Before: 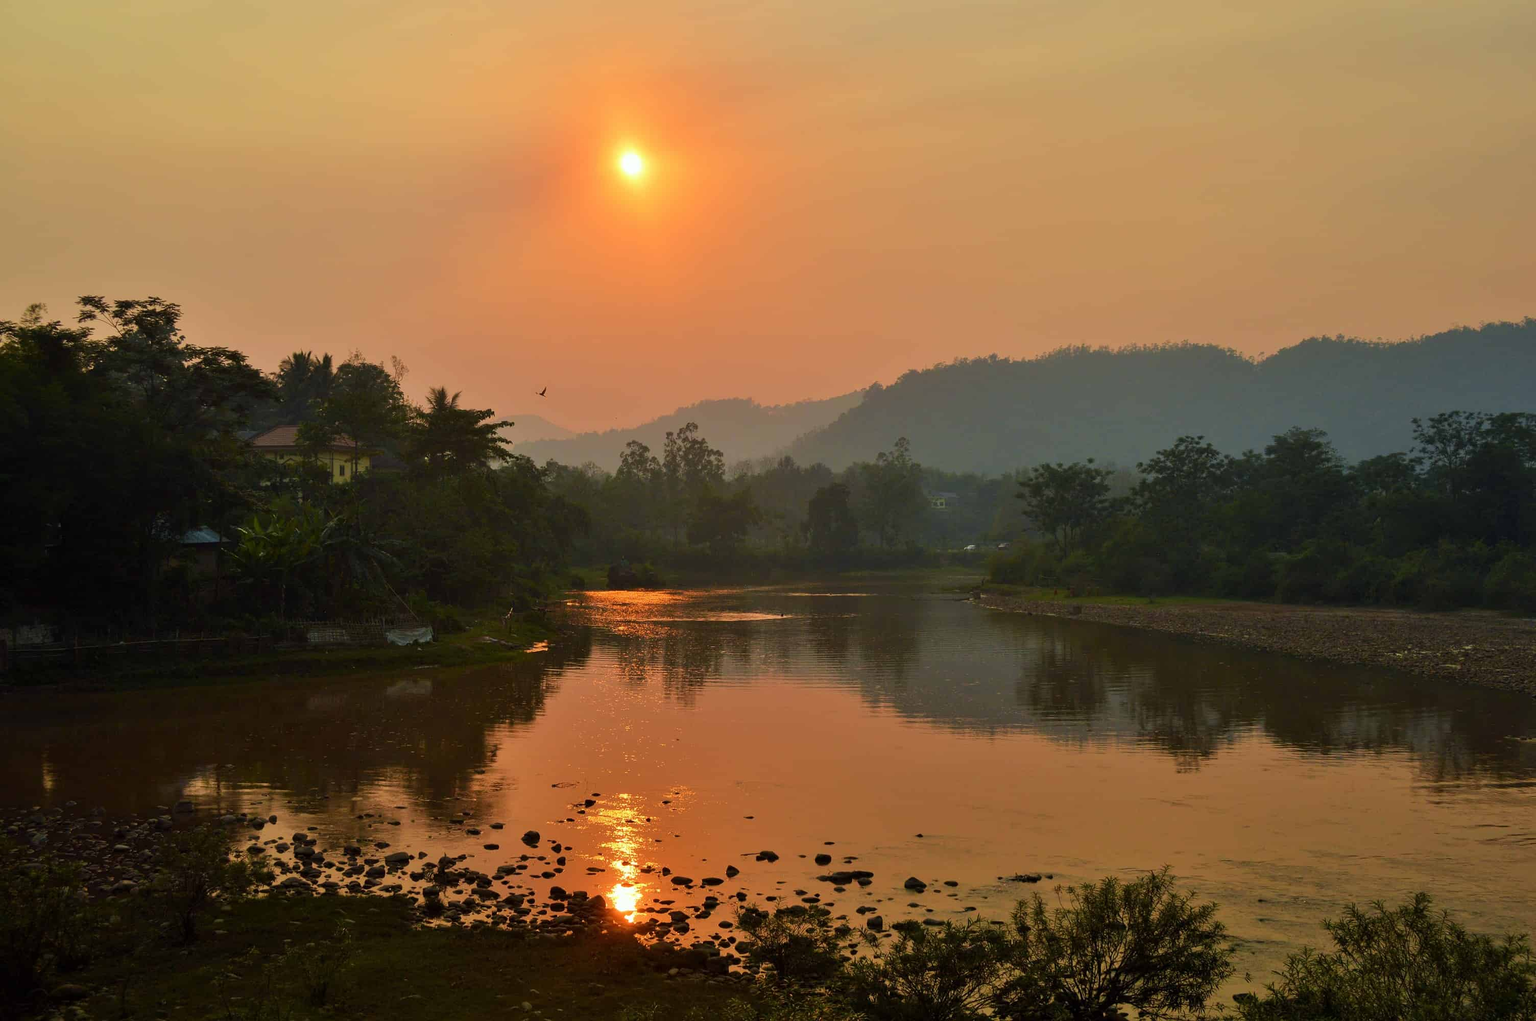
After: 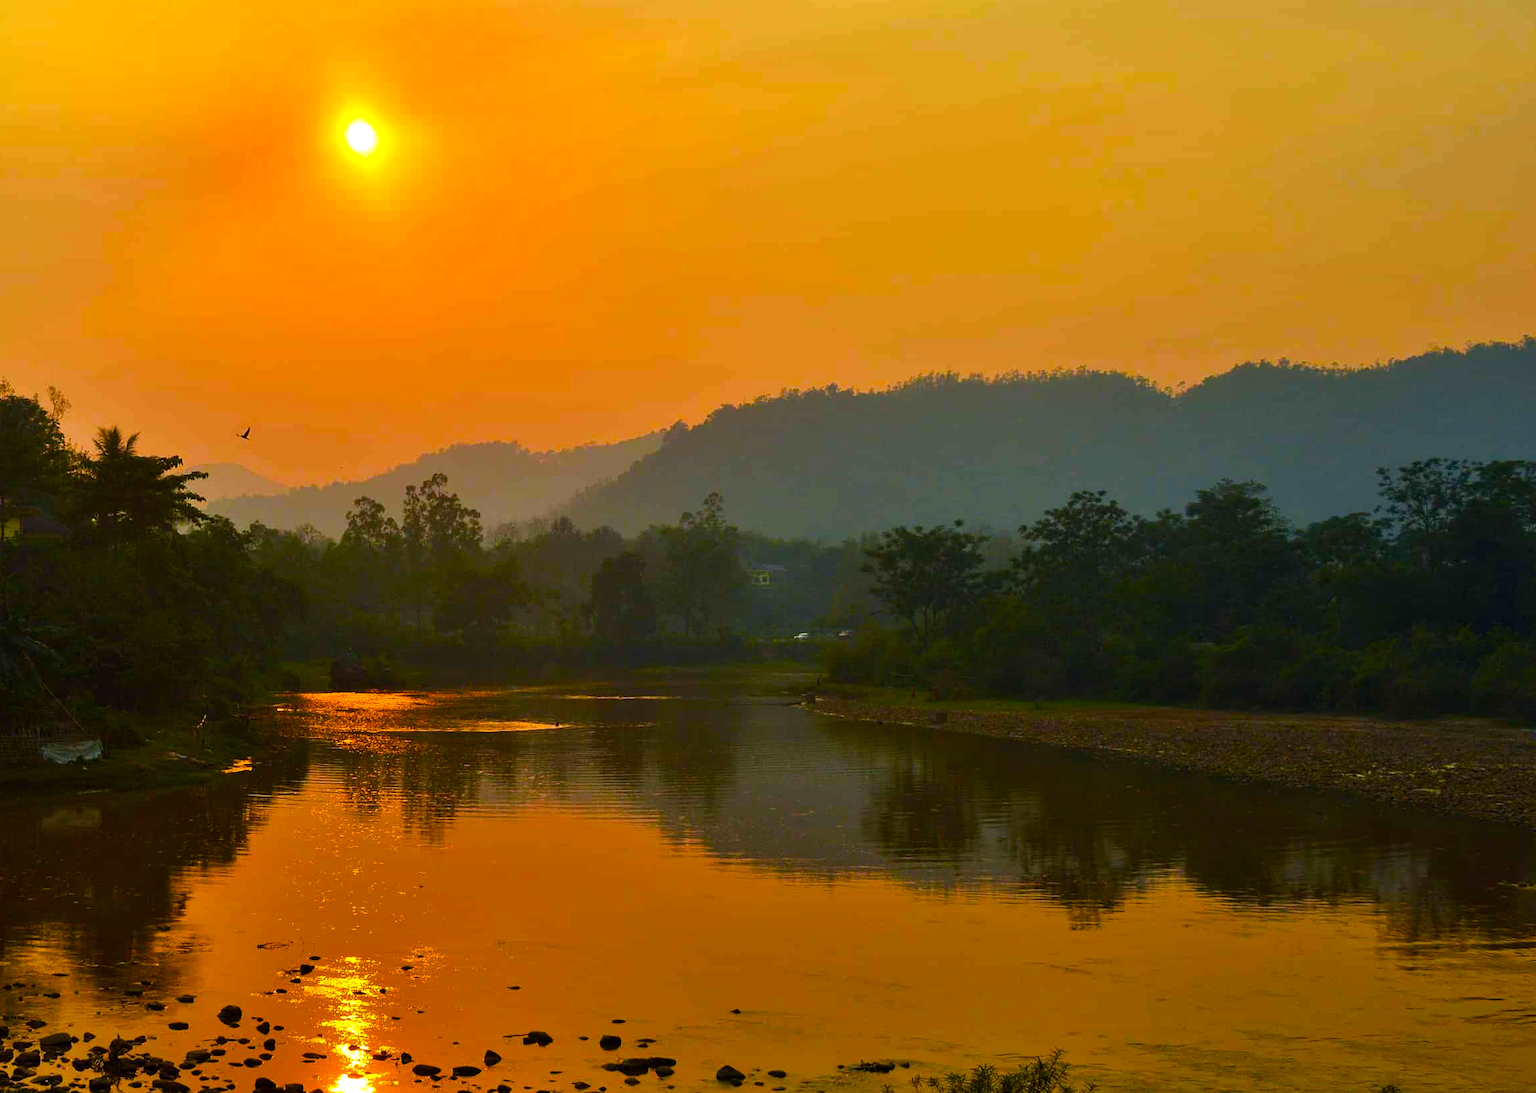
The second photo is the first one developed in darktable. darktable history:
crop: left 23.095%, top 5.827%, bottom 11.854%
color balance rgb: linear chroma grading › global chroma 9%, perceptual saturation grading › global saturation 36%, perceptual saturation grading › shadows 35%, perceptual brilliance grading › global brilliance 15%, perceptual brilliance grading › shadows -35%, global vibrance 15%
